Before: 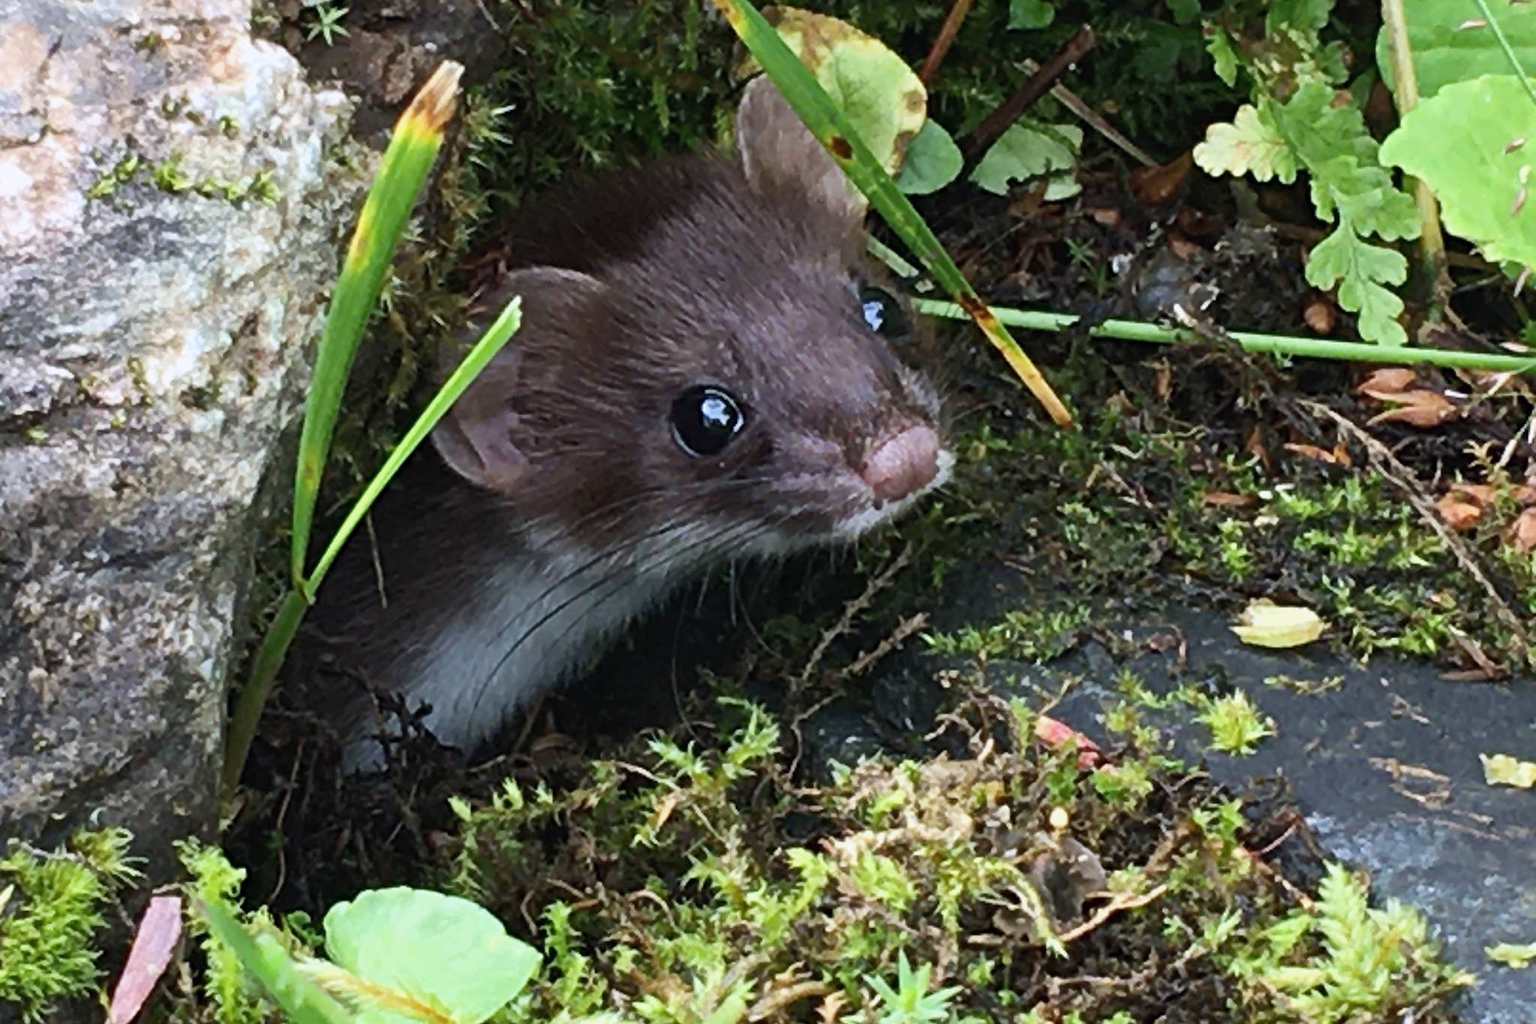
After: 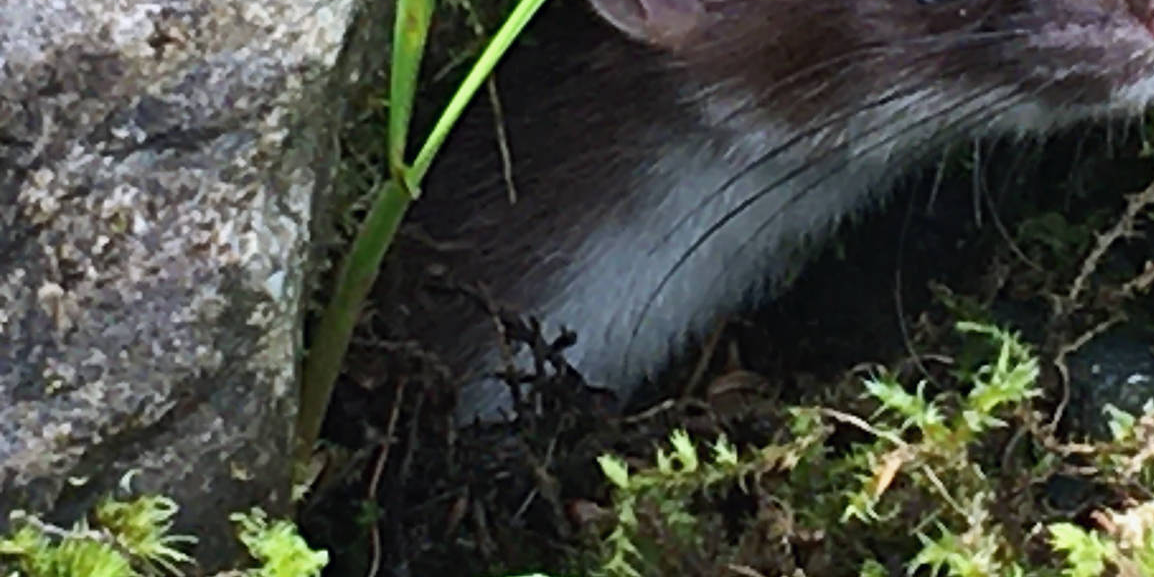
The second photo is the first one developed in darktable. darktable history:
crop: top 44.505%, right 43.606%, bottom 13.211%
